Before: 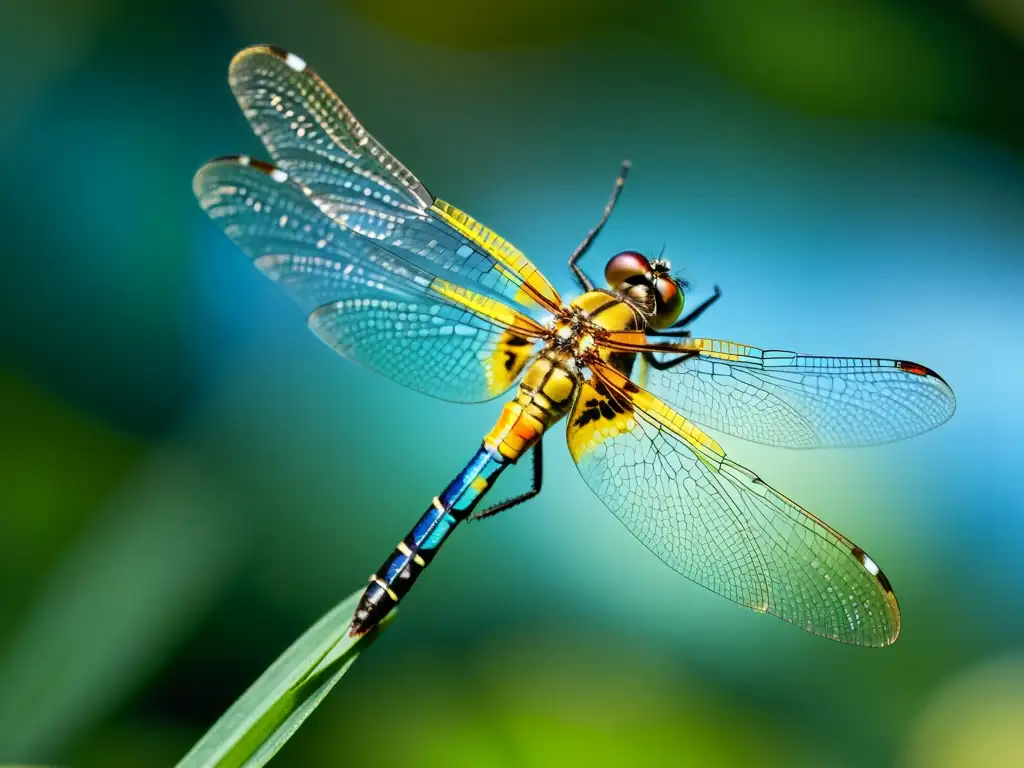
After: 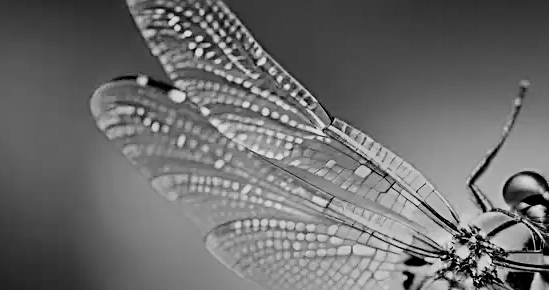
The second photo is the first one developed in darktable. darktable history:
crop: left 10.03%, top 10.527%, right 36.342%, bottom 51.689%
filmic rgb: black relative exposure -7.13 EV, white relative exposure 5.35 EV, threshold 5.97 EV, hardness 3.02, enable highlight reconstruction true
color calibration: output gray [0.22, 0.42, 0.37, 0], illuminant as shot in camera, x 0.369, y 0.376, temperature 4323.15 K
sharpen: radius 2.633, amount 0.663
